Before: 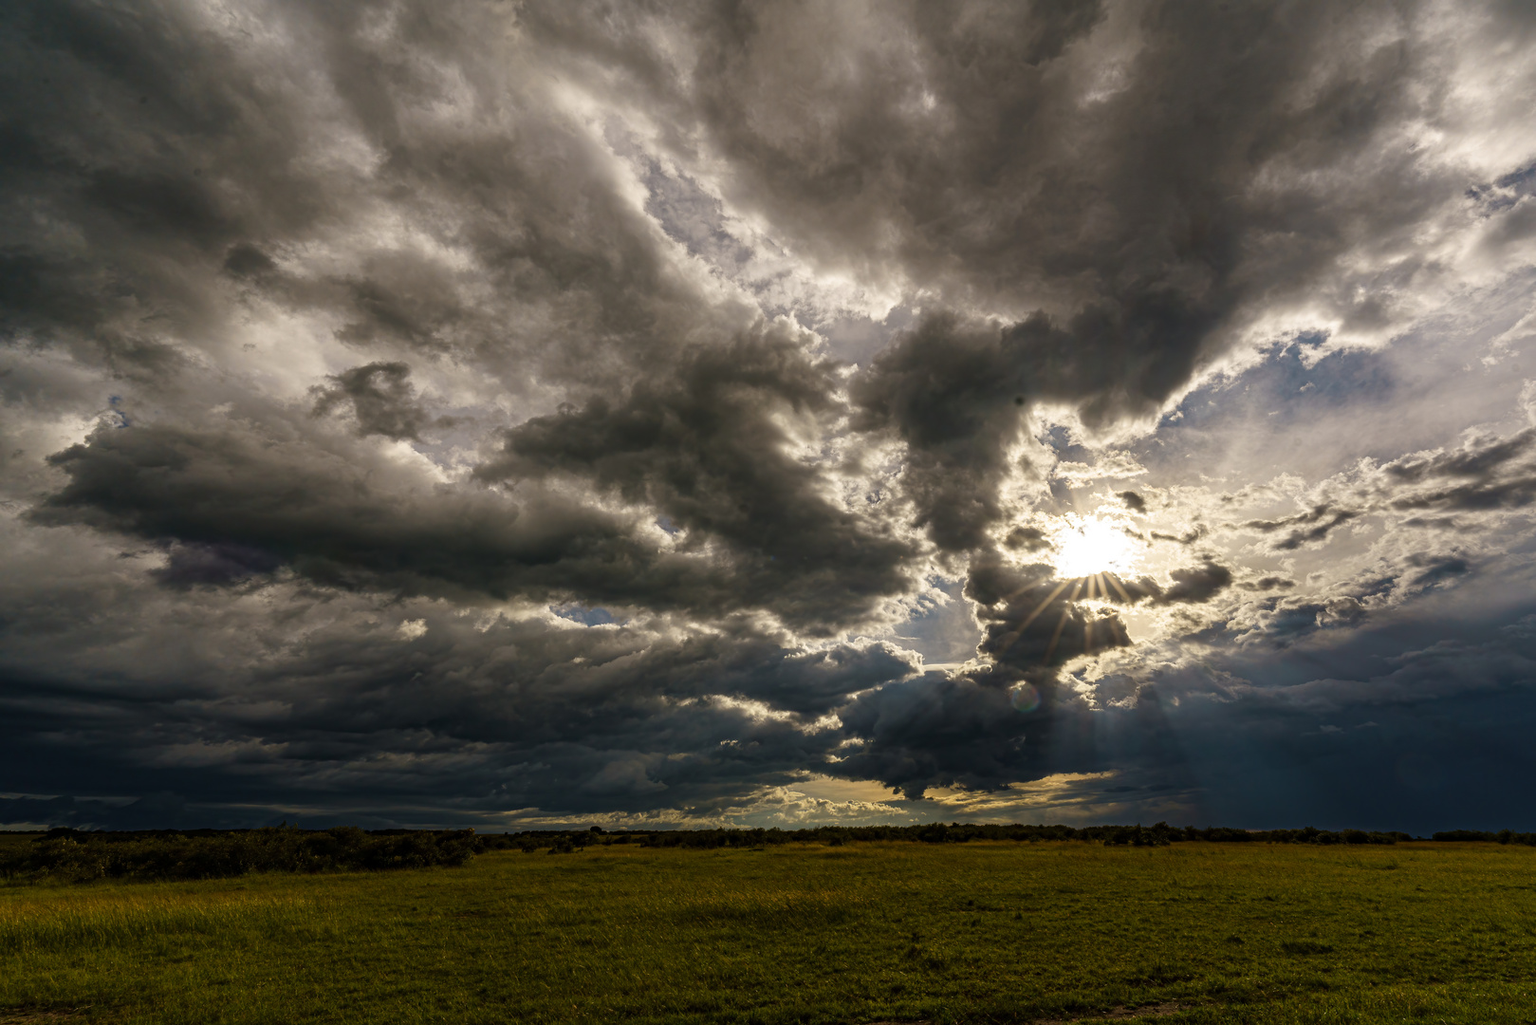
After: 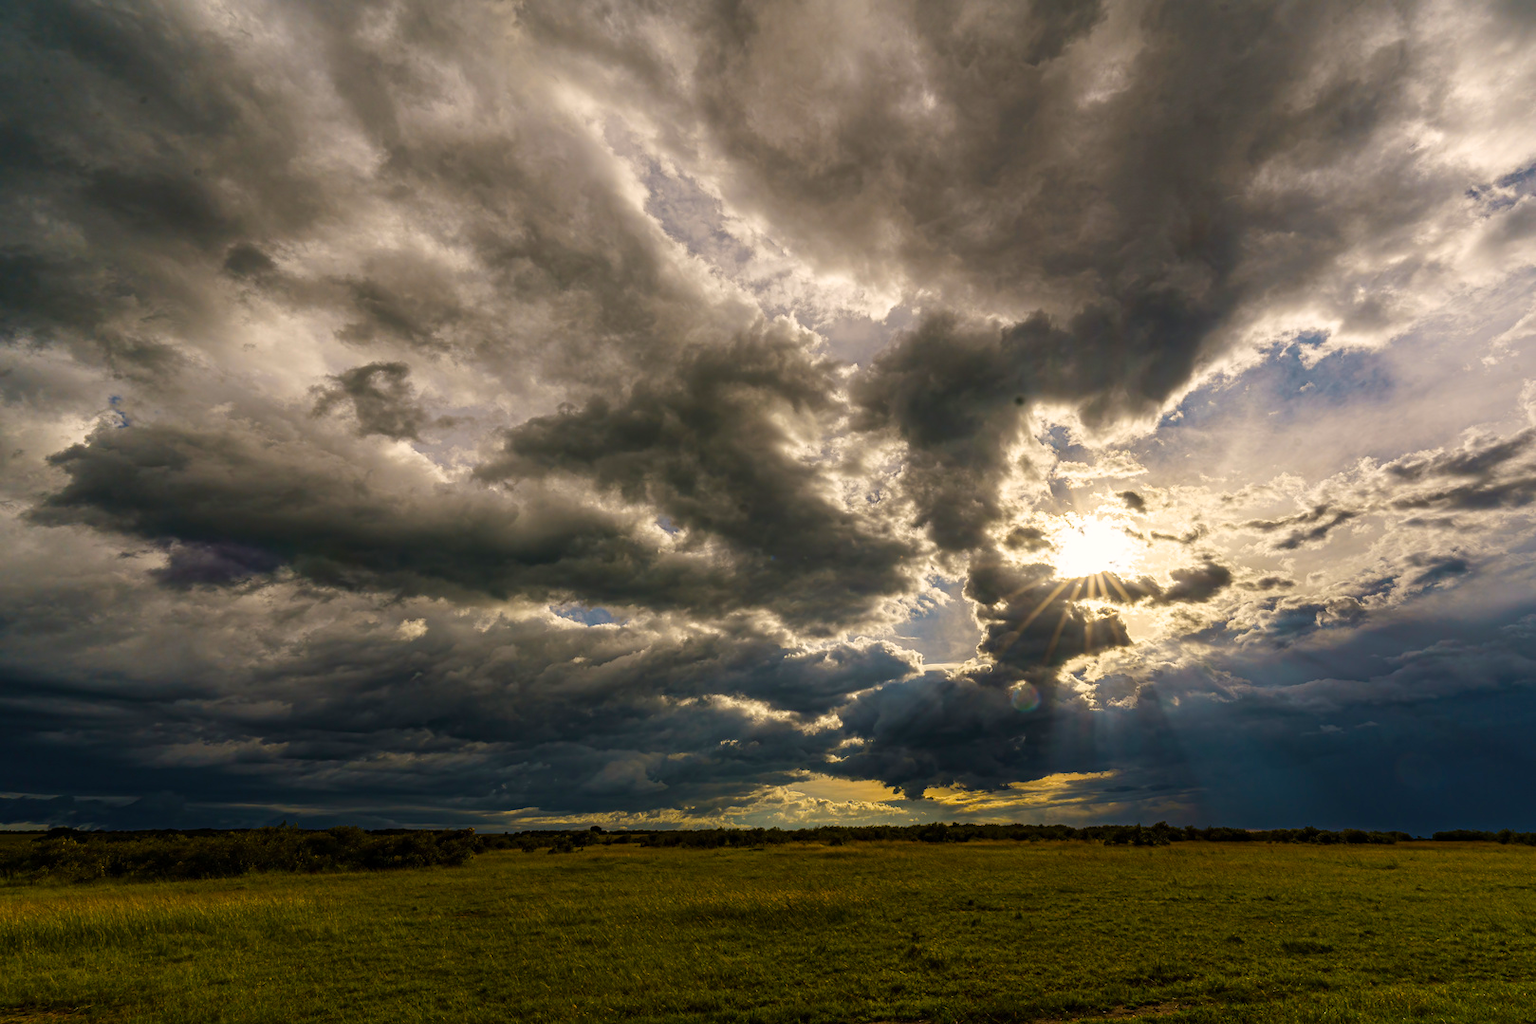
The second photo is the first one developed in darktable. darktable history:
color balance rgb: highlights gain › chroma 1.021%, highlights gain › hue 60.06°, perceptual saturation grading › global saturation 19.875%, perceptual brilliance grading › mid-tones 11.041%, perceptual brilliance grading › shadows 15.432%, global vibrance 20%
shadows and highlights: shadows 0.792, highlights 41.76
tone equalizer: on, module defaults
